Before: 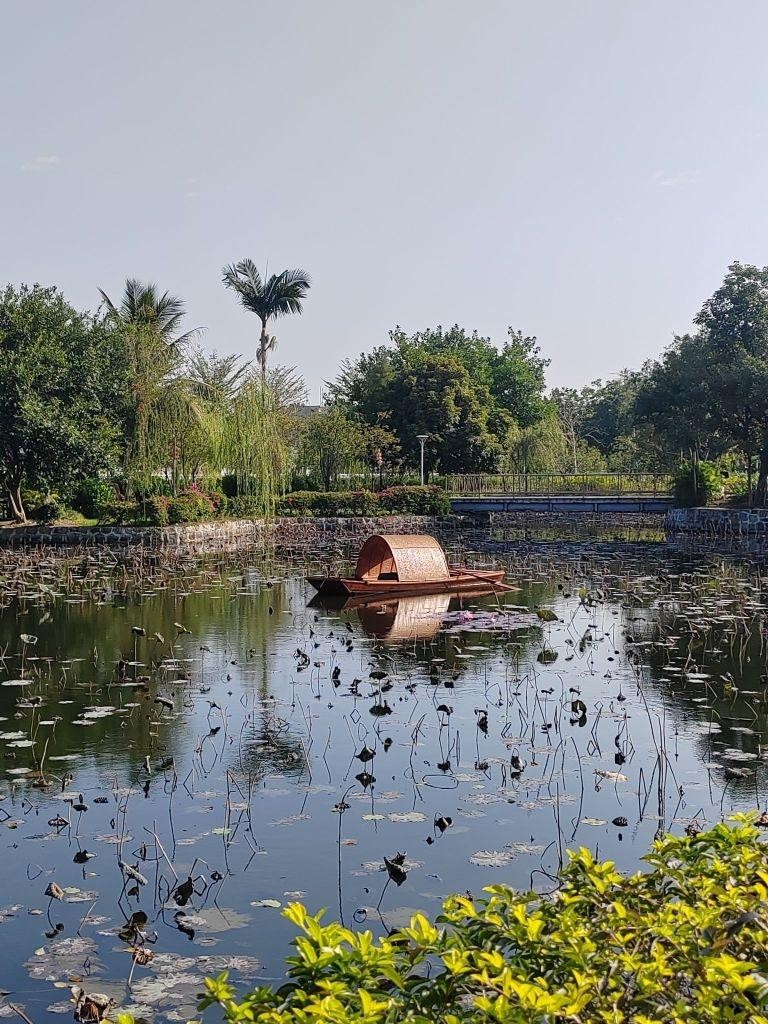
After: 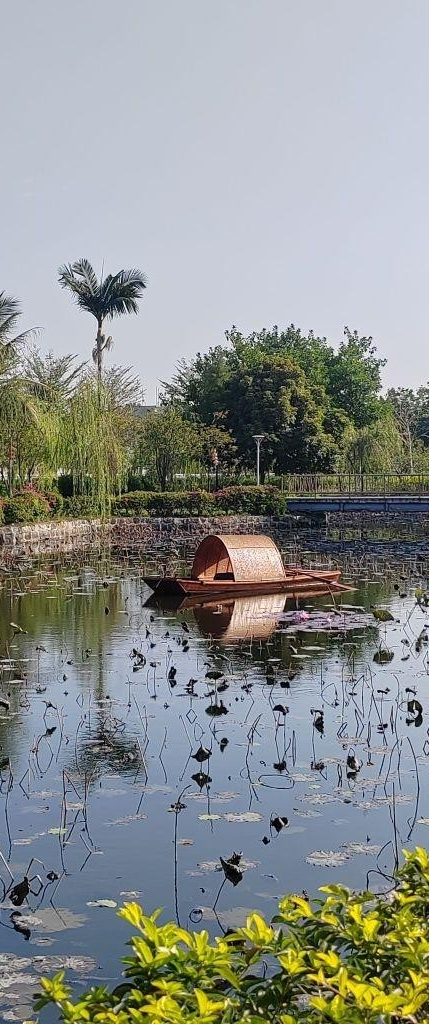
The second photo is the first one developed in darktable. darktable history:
crop: left 21.451%, right 22.684%
